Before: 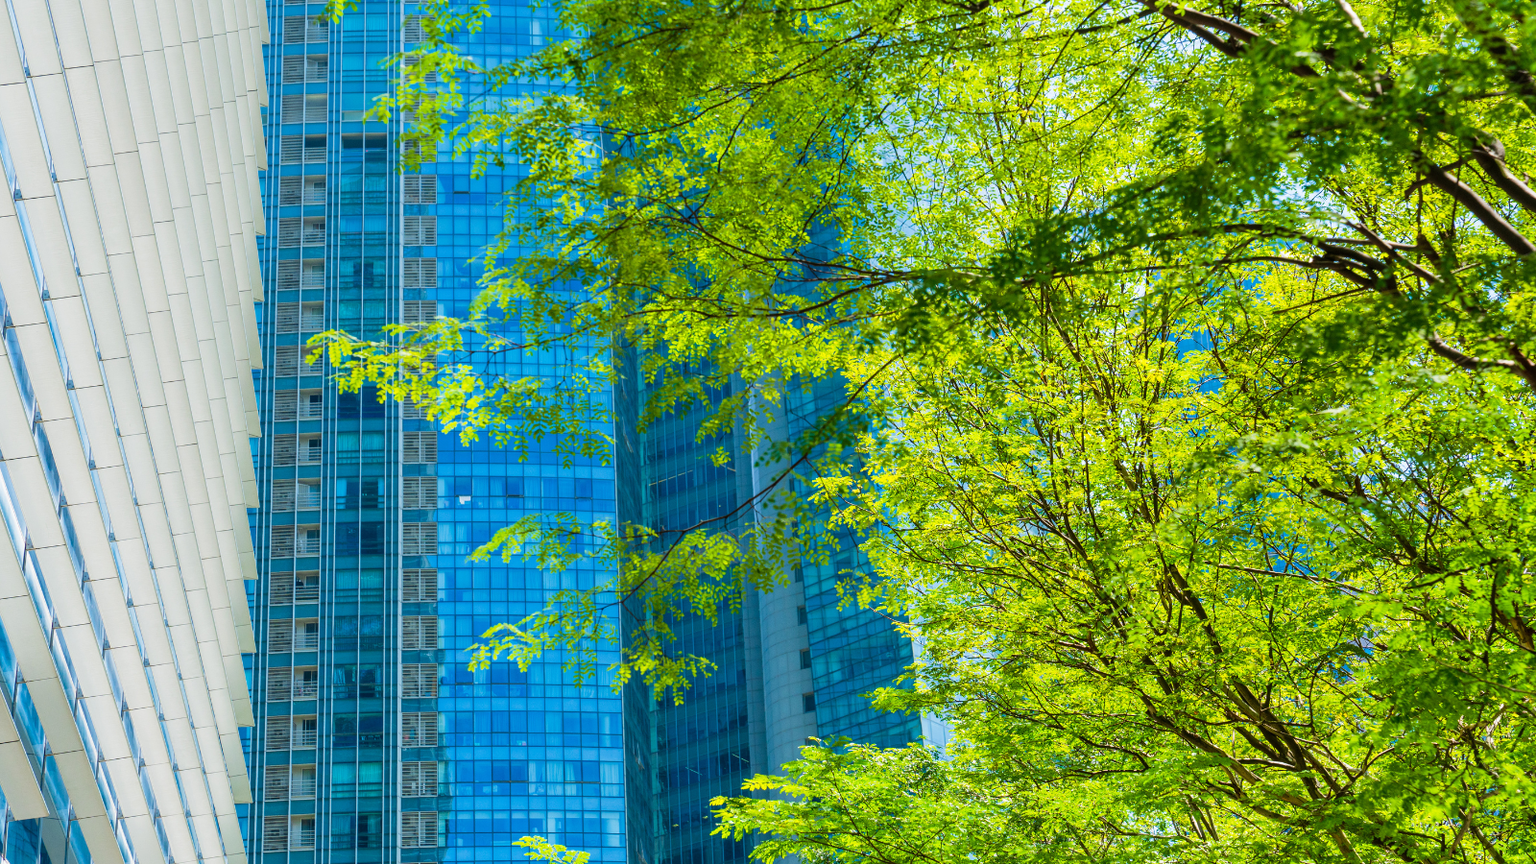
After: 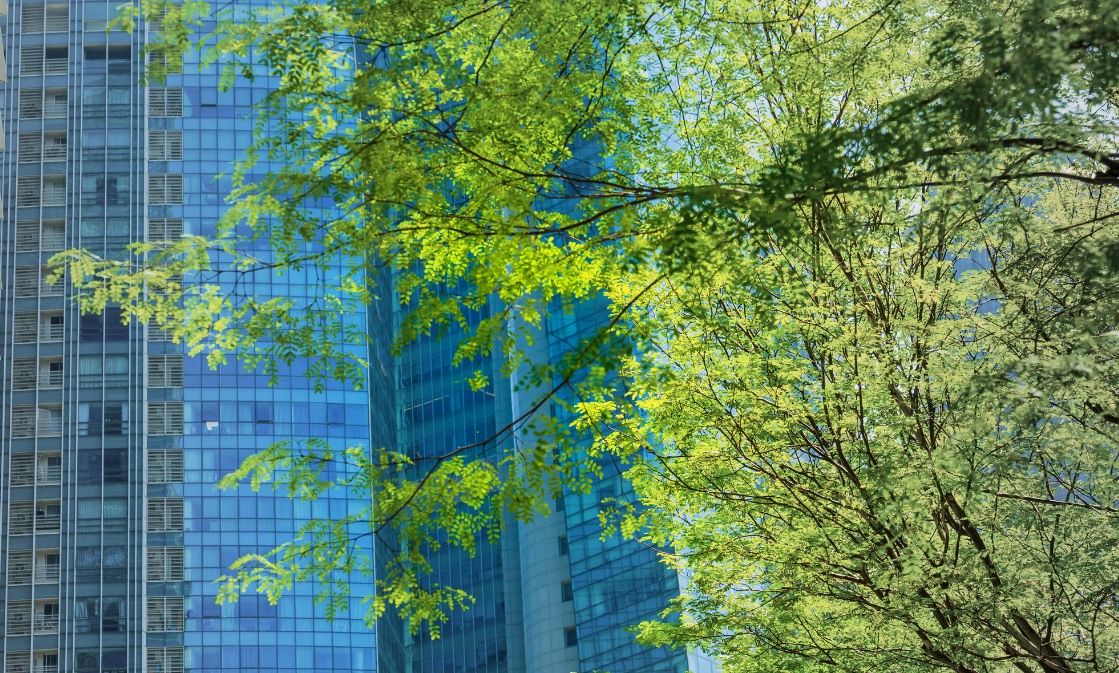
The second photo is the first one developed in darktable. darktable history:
vignetting: fall-off start 18.21%, fall-off radius 137.95%, brightness -0.207, center (-0.078, 0.066), width/height ratio 0.62, shape 0.59
crop and rotate: left 17.046%, top 10.659%, right 12.989%, bottom 14.553%
